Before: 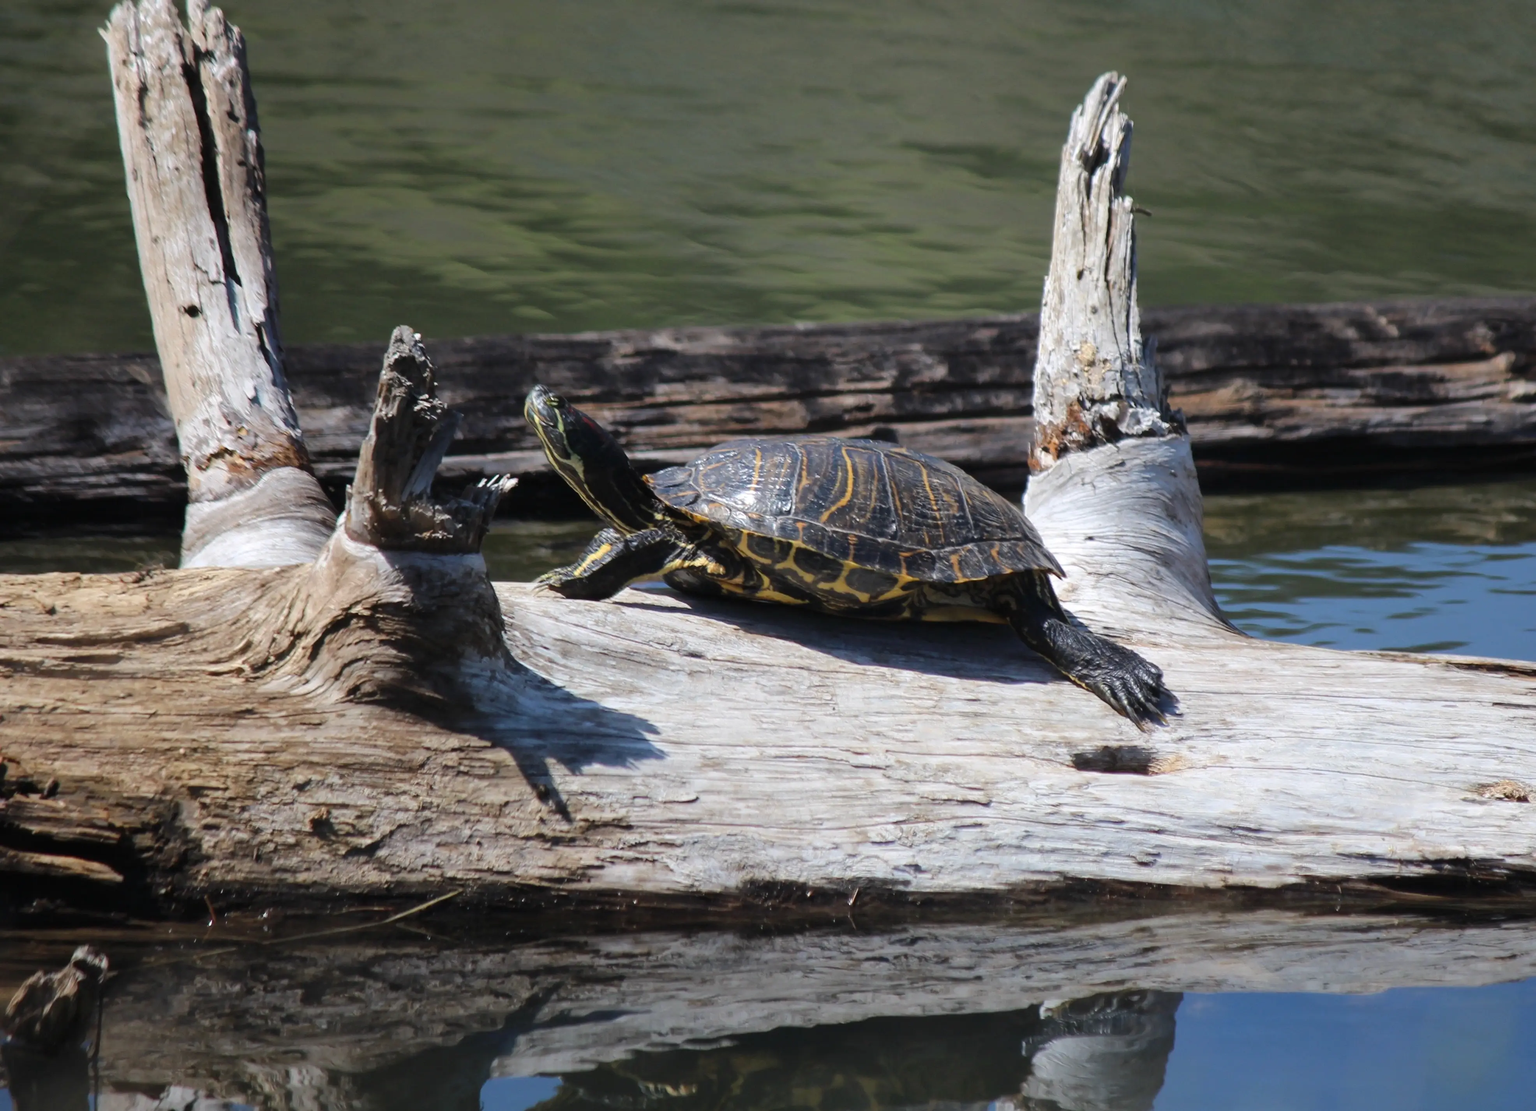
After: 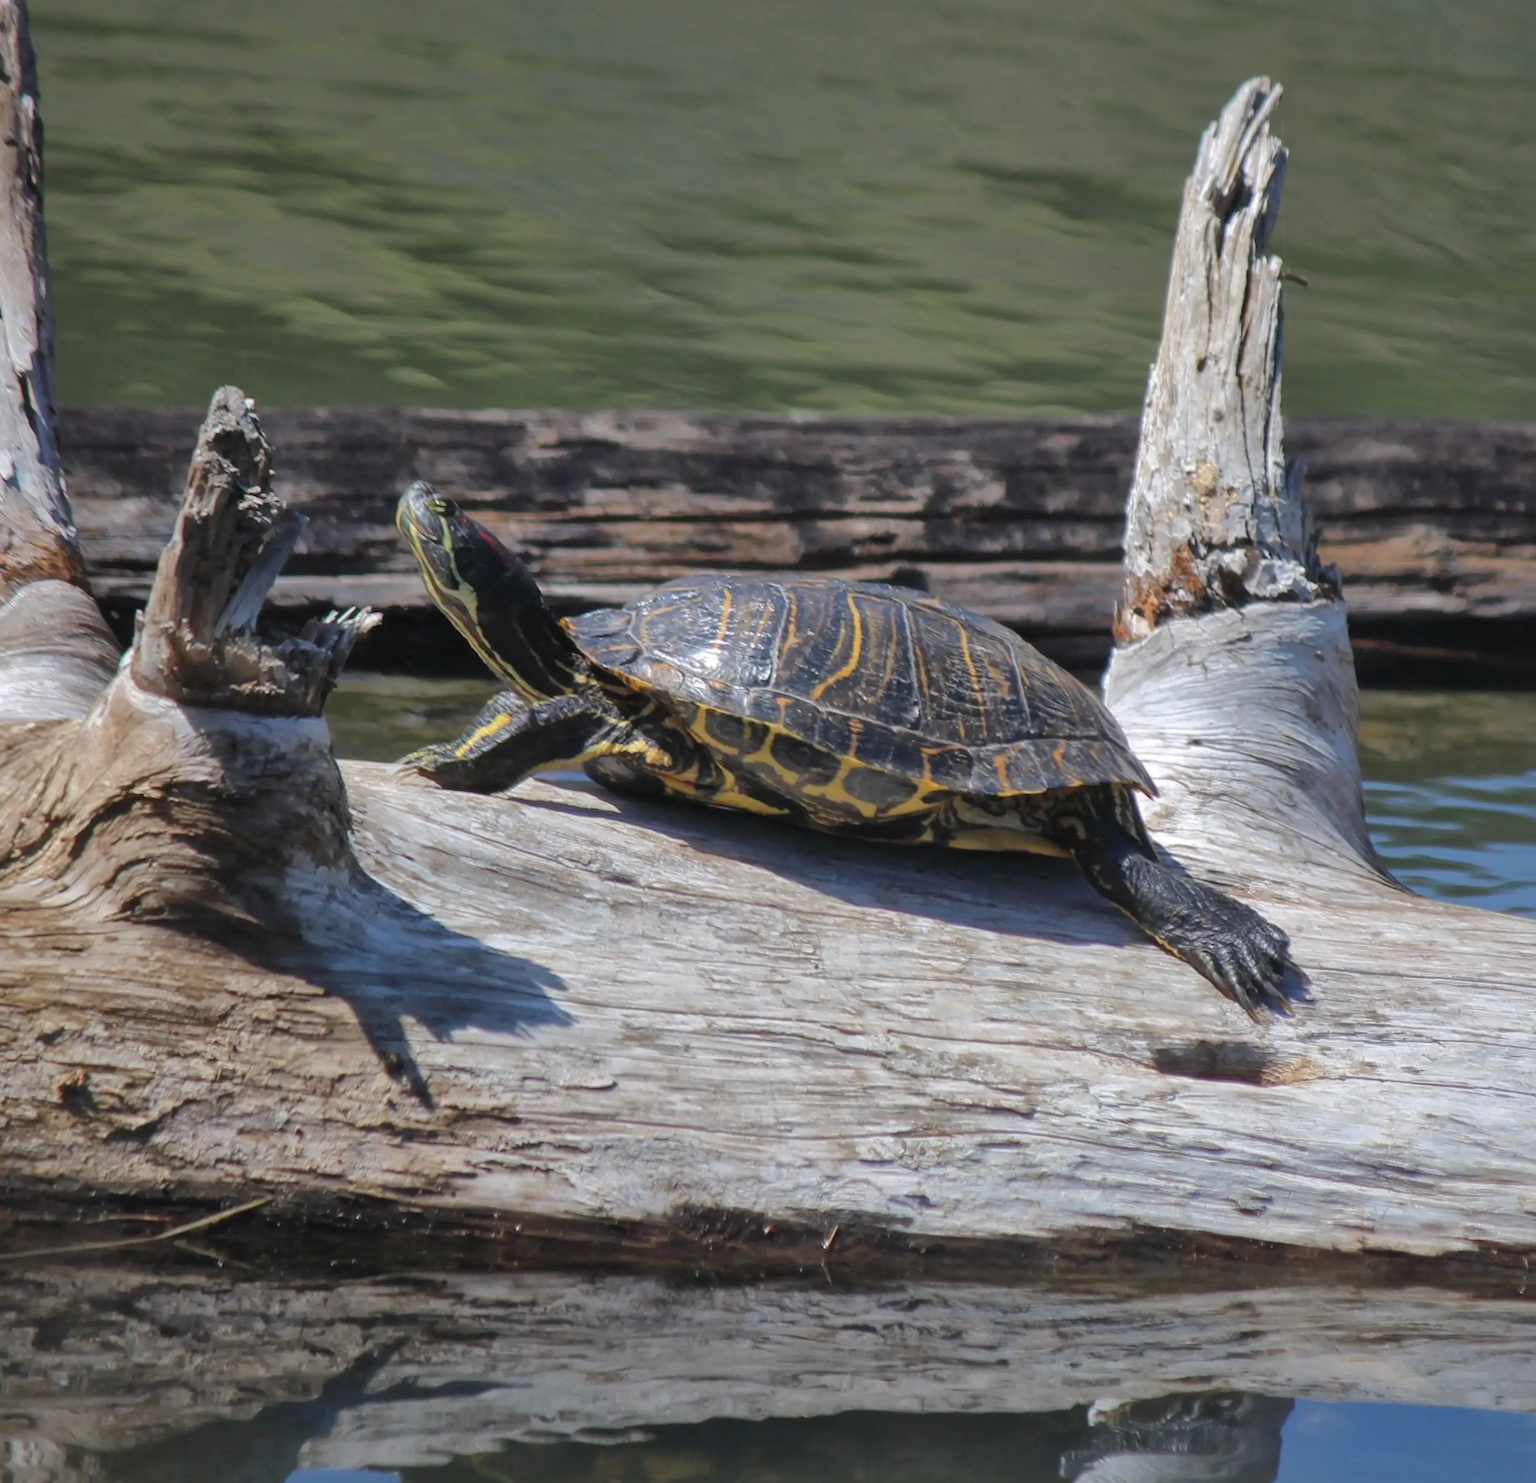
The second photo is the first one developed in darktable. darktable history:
shadows and highlights: shadows 58.27, highlights -59.84
crop and rotate: angle -3.01°, left 14.278%, top 0.03%, right 10.887%, bottom 0.031%
